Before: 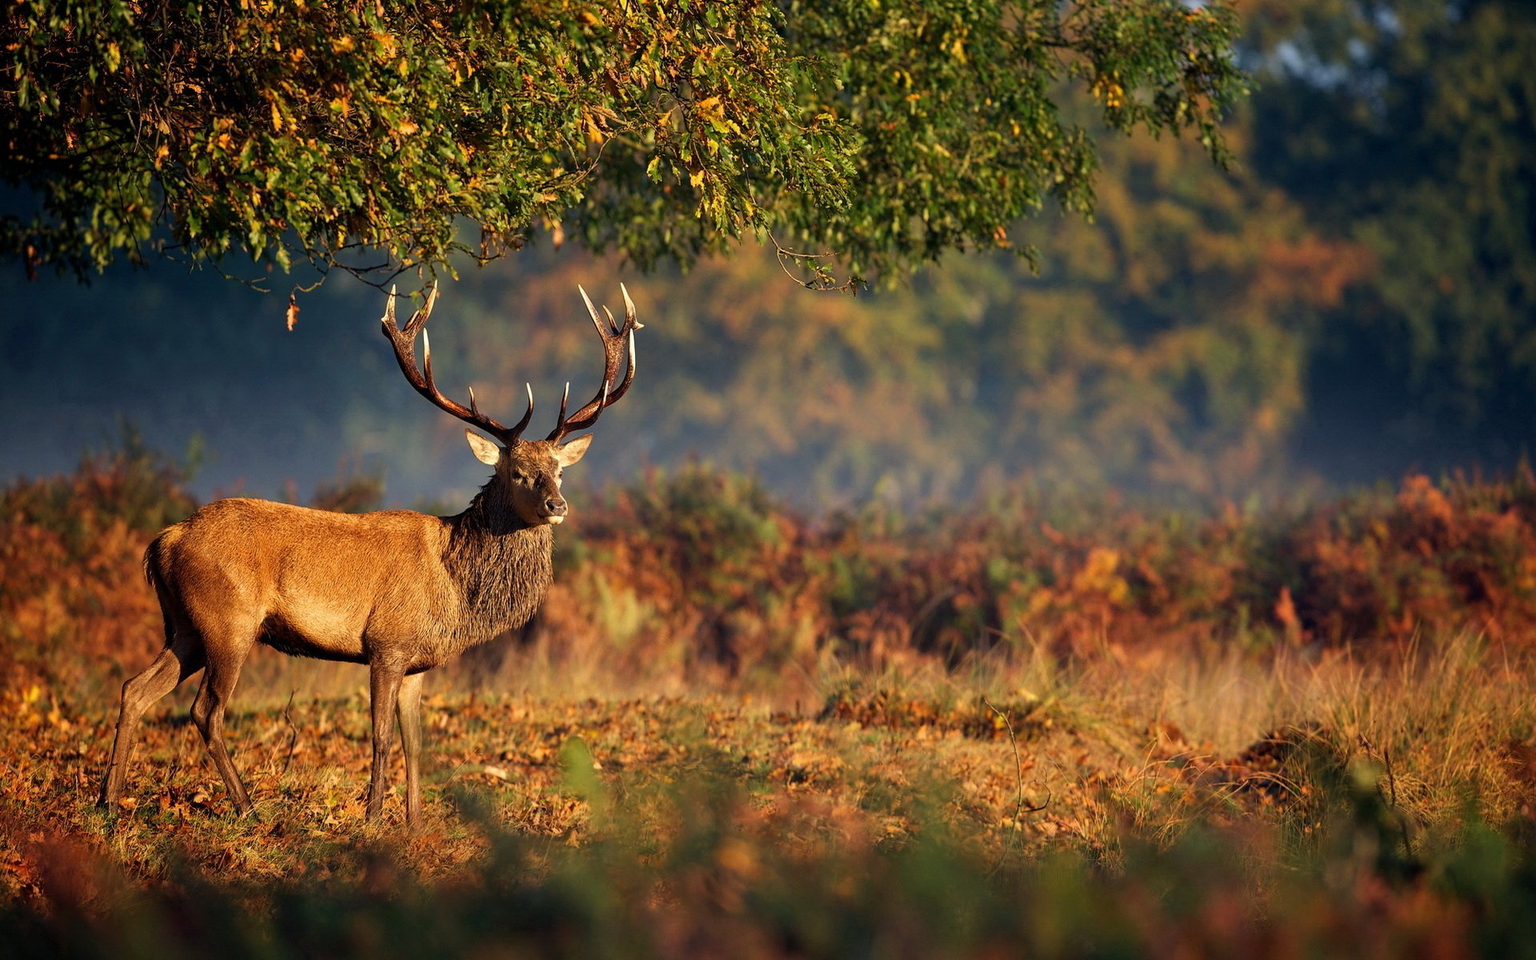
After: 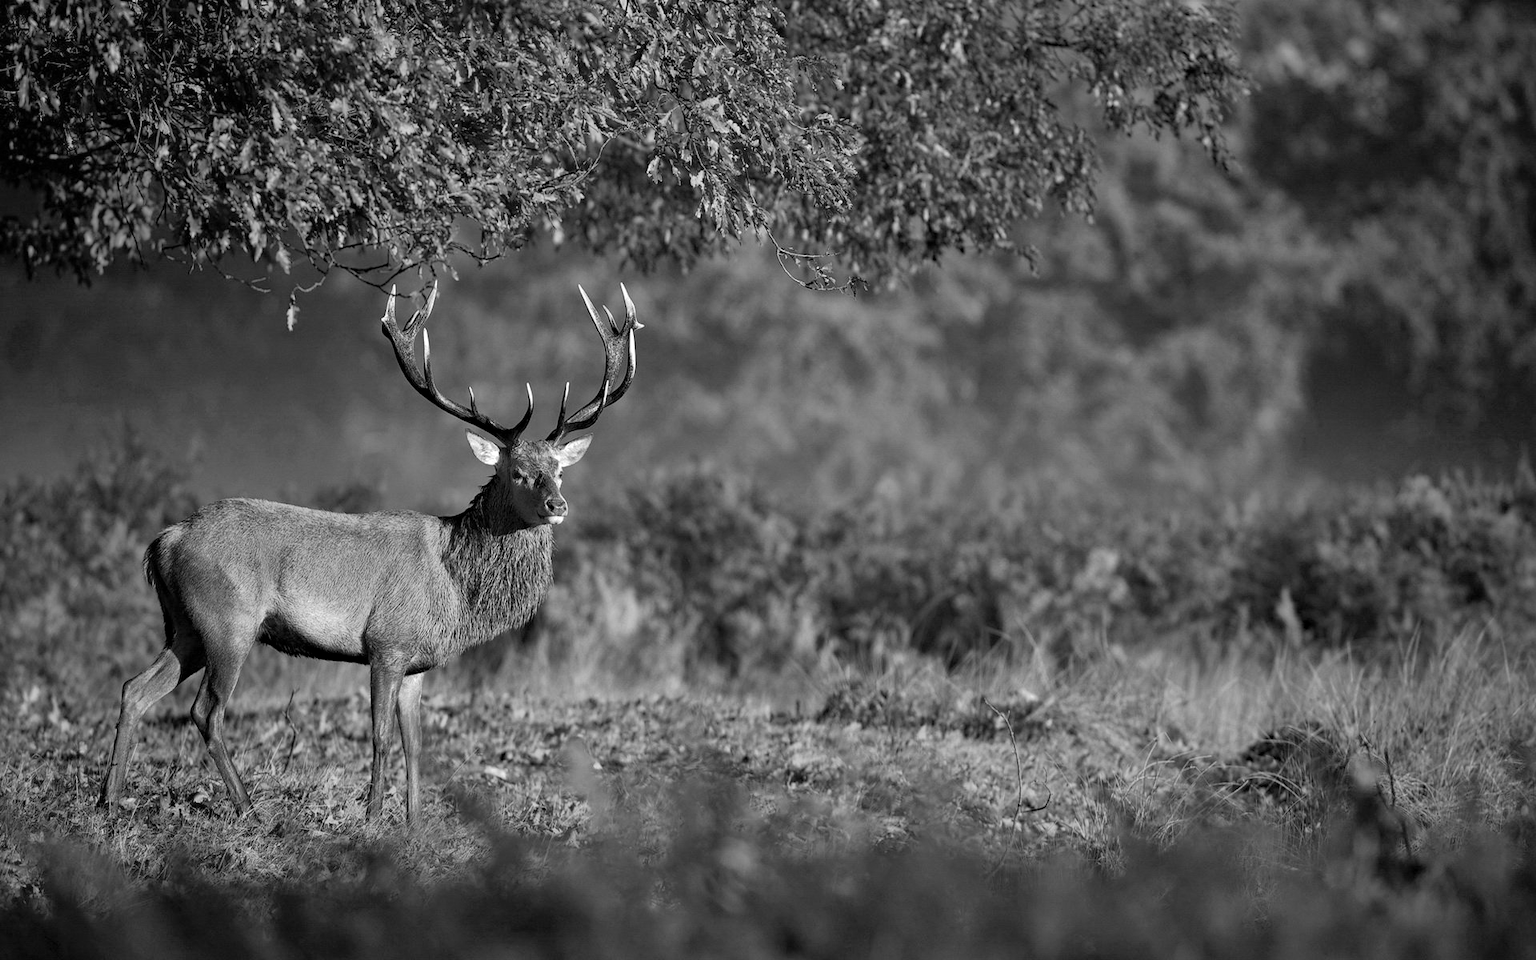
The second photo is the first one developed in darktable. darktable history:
contrast brightness saturation: contrast 0.01, saturation -0.05
haze removal: compatibility mode true, adaptive false
exposure: exposure 0.131 EV, compensate highlight preservation false
monochrome: on, module defaults
tone equalizer: on, module defaults
color correction: highlights a* 11.96, highlights b* 11.58
shadows and highlights: on, module defaults
